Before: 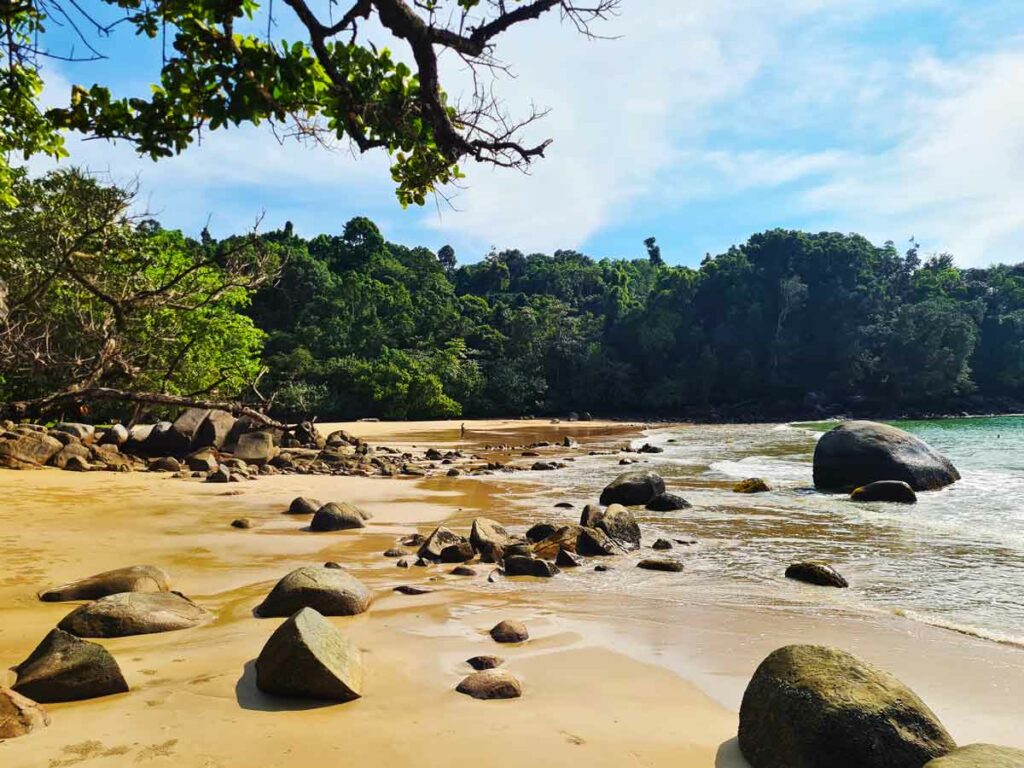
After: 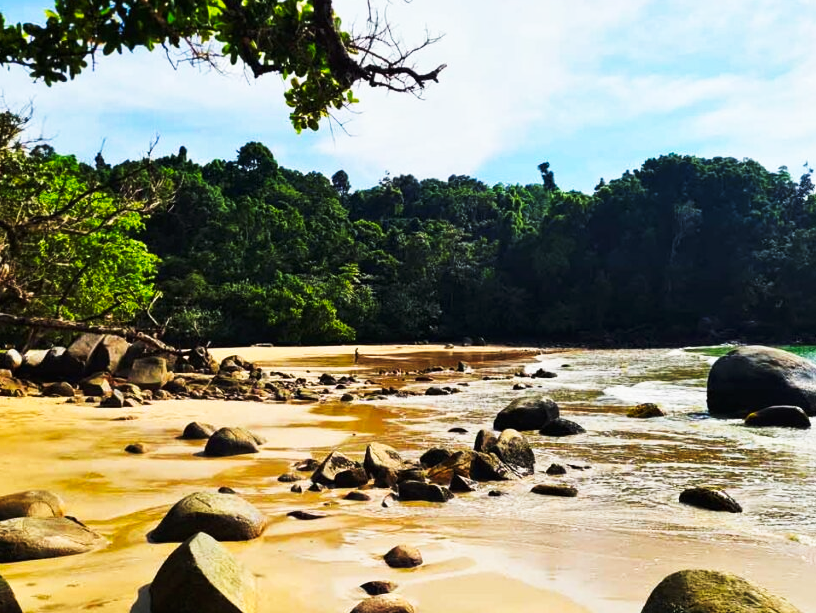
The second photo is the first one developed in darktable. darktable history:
tone curve: curves: ch0 [(0, 0) (0.004, 0.001) (0.133, 0.078) (0.325, 0.241) (0.832, 0.917) (1, 1)], preserve colors none
crop and rotate: left 10.354%, top 9.867%, right 9.921%, bottom 10.24%
